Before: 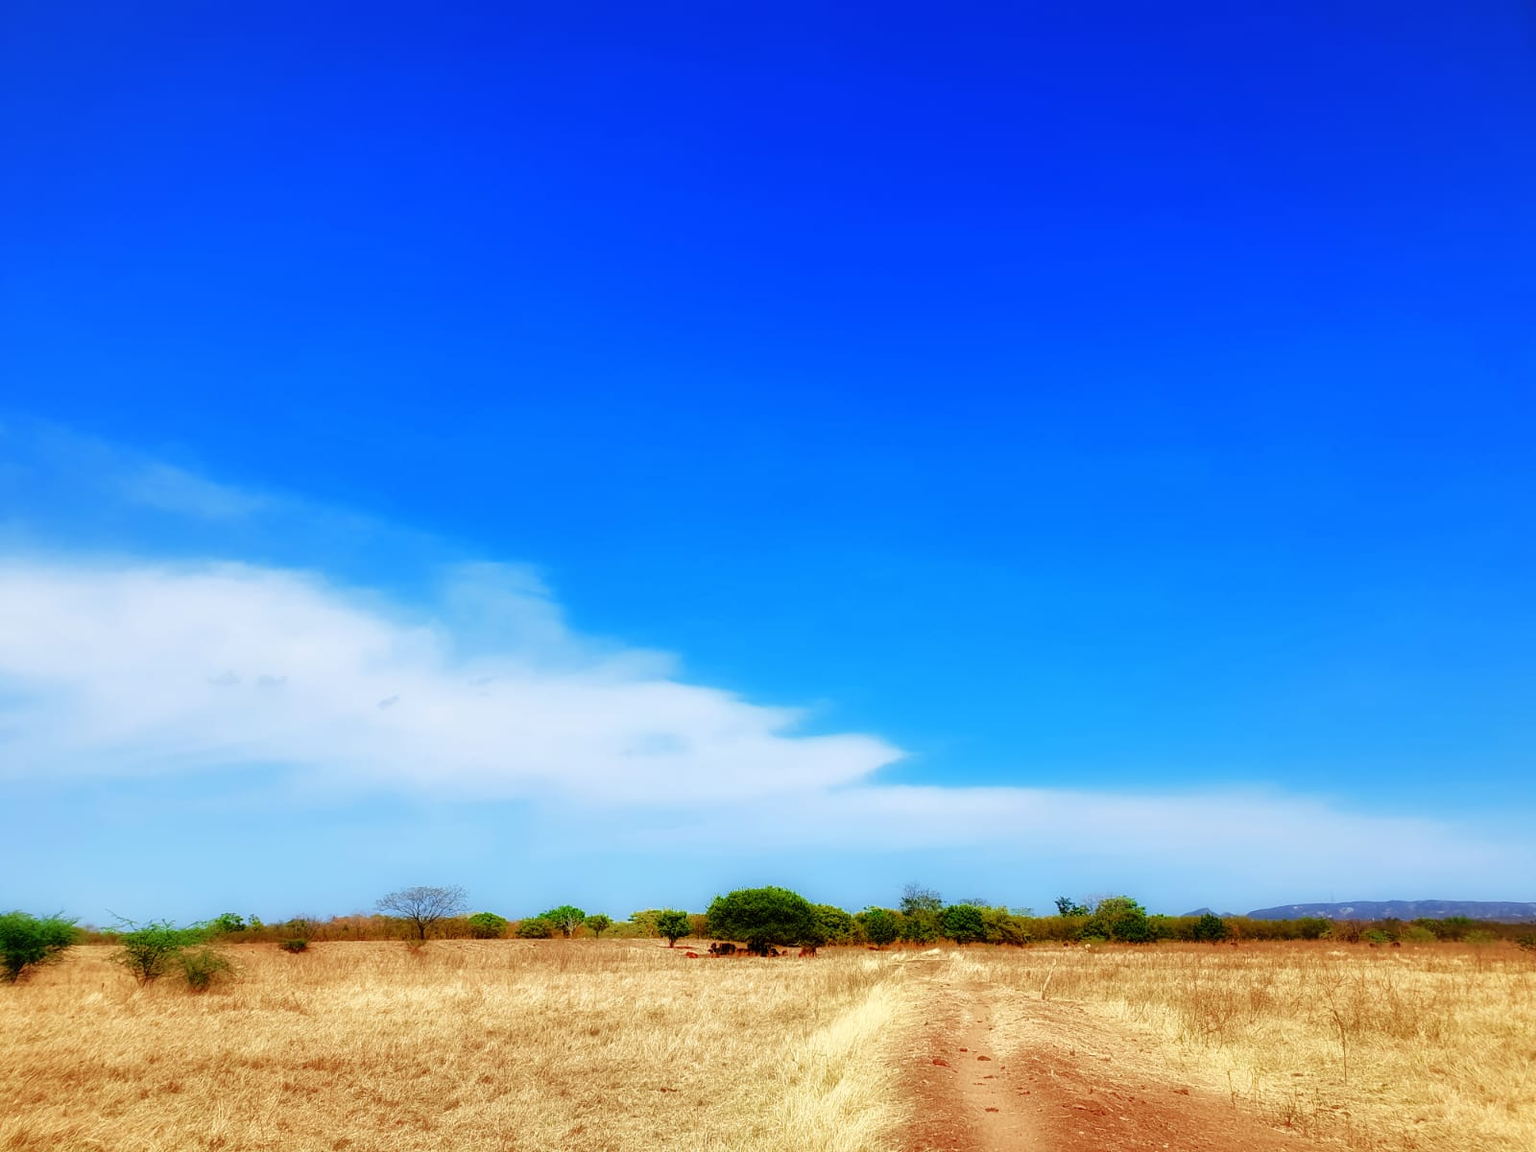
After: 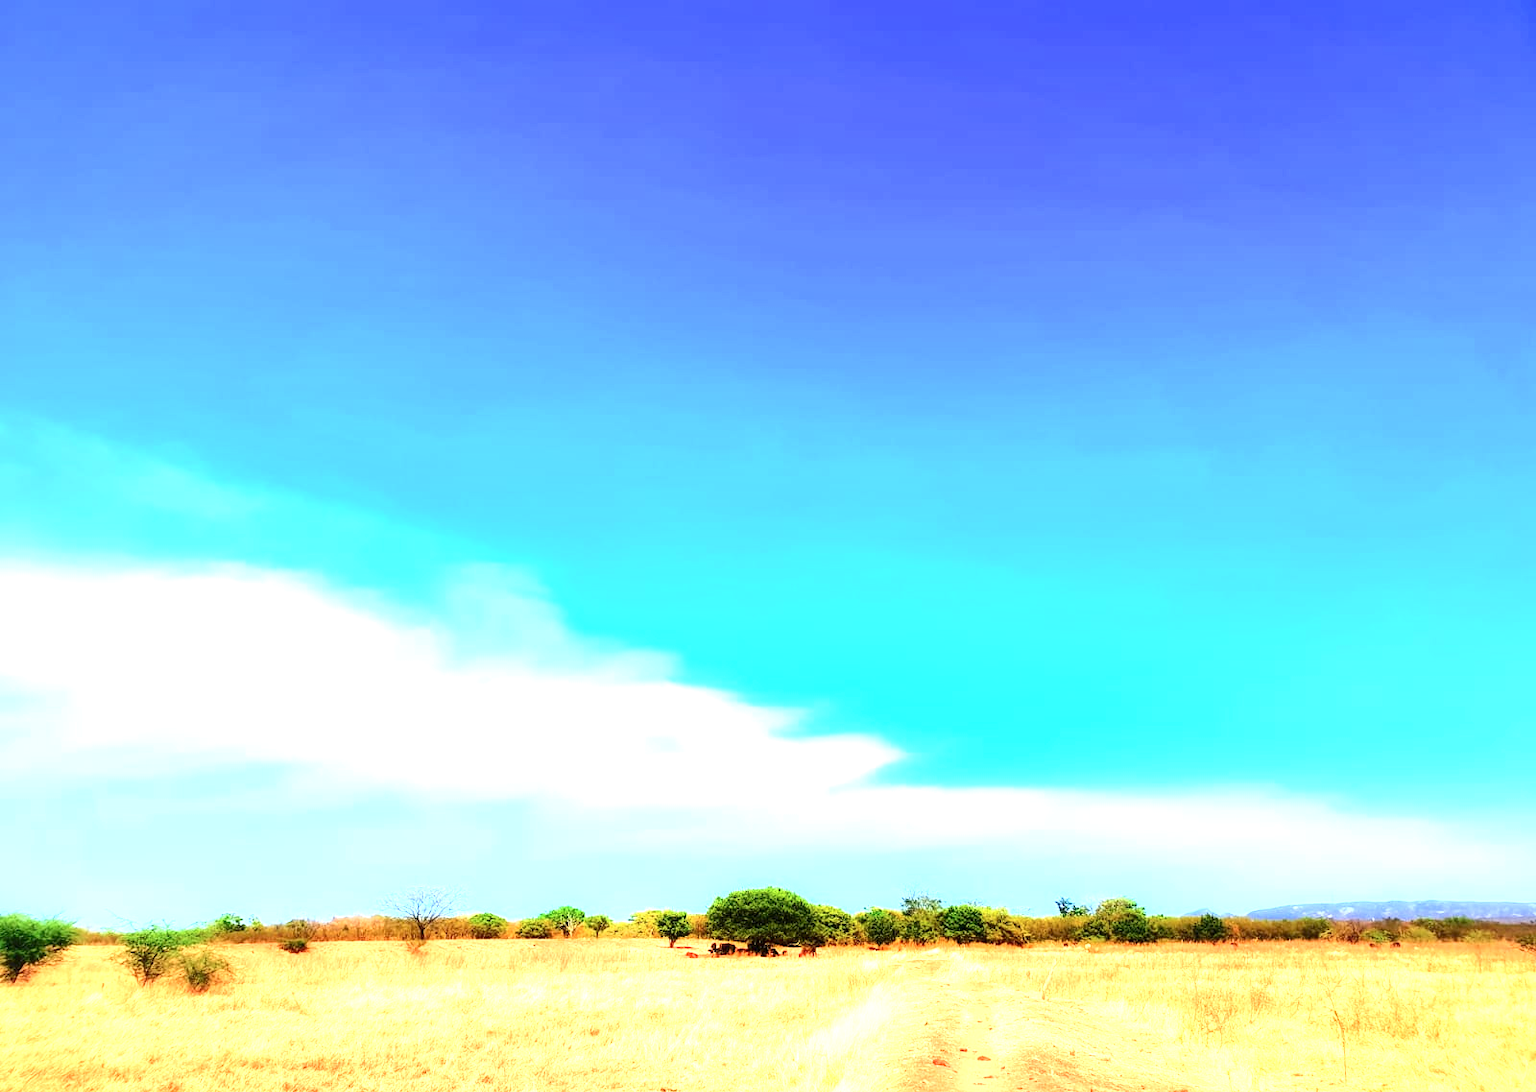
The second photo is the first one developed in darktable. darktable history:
local contrast: mode bilateral grid, contrast 19, coarseness 50, detail 130%, midtone range 0.2
crop and rotate: top 0%, bottom 5.148%
exposure: black level correction 0, exposure 1.594 EV, compensate highlight preservation false
contrast brightness saturation: contrast 0.237, brightness 0.09
